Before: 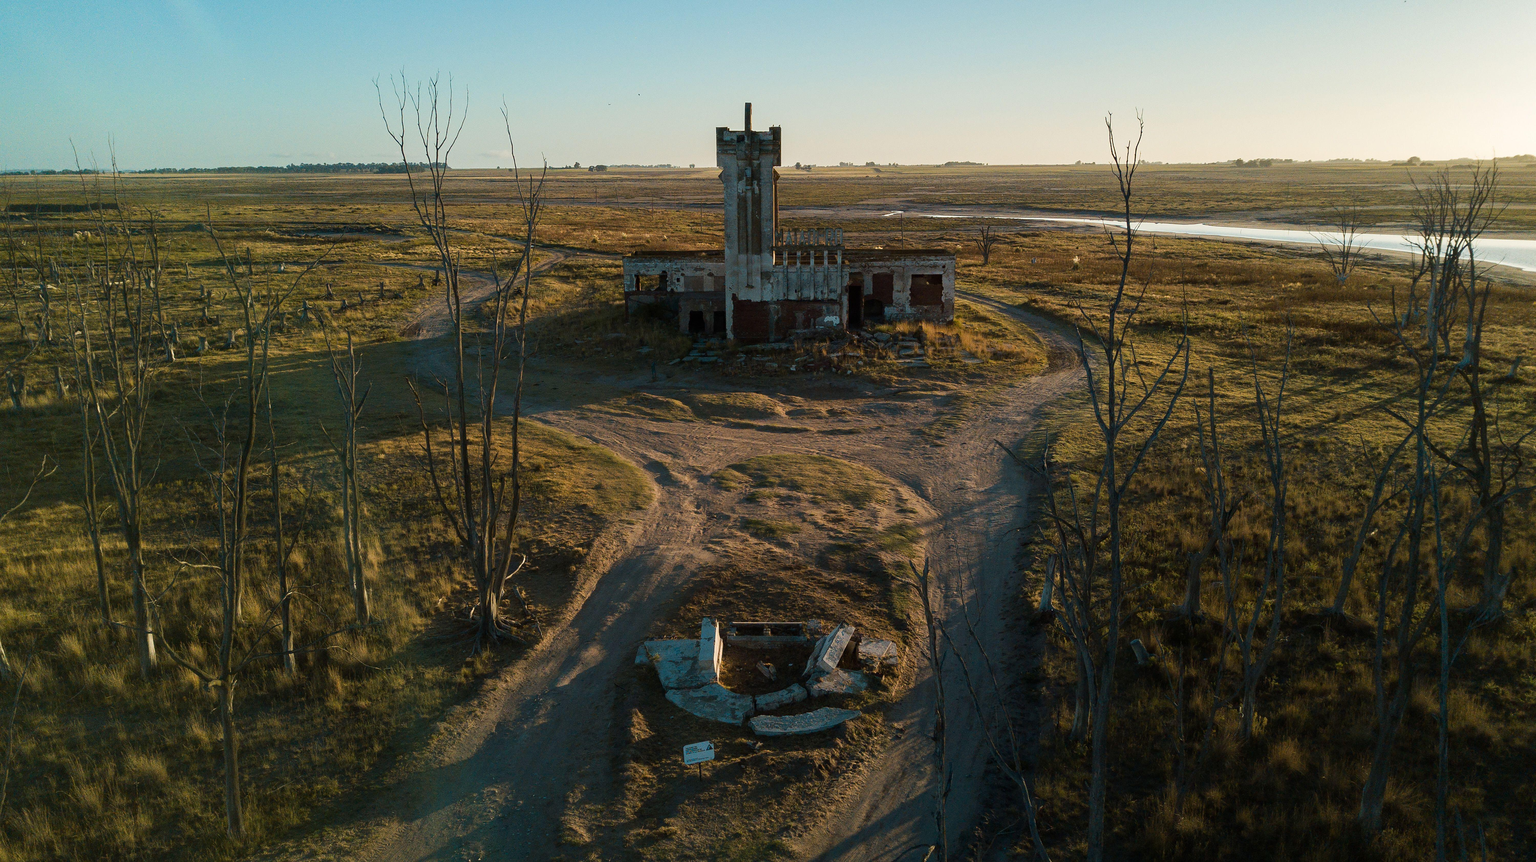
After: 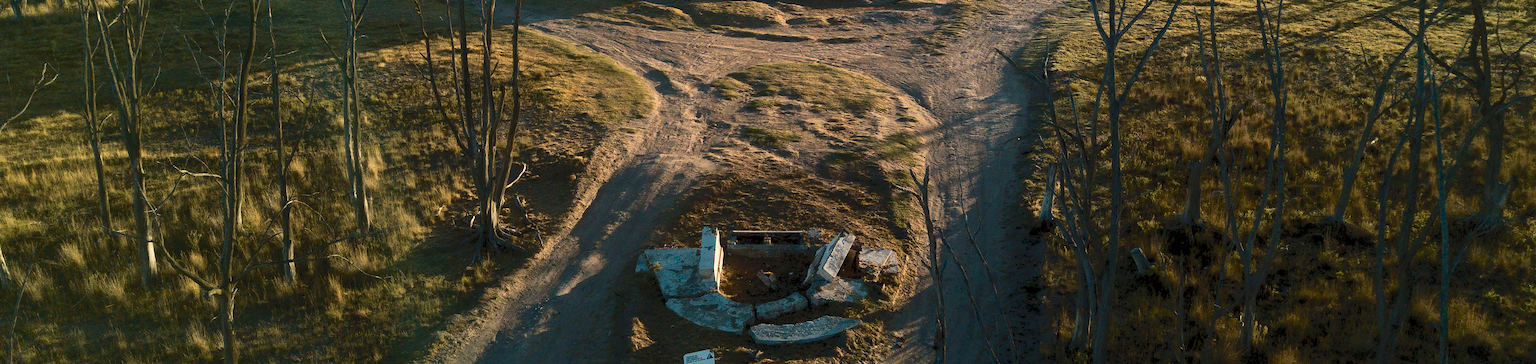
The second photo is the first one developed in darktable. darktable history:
crop: top 45.453%, bottom 12.219%
tone curve: curves: ch0 [(0, 0) (0.003, 0.065) (0.011, 0.072) (0.025, 0.09) (0.044, 0.104) (0.069, 0.116) (0.1, 0.127) (0.136, 0.15) (0.177, 0.184) (0.224, 0.223) (0.277, 0.28) (0.335, 0.361) (0.399, 0.443) (0.468, 0.525) (0.543, 0.616) (0.623, 0.713) (0.709, 0.79) (0.801, 0.866) (0.898, 0.933) (1, 1)], color space Lab, independent channels, preserve colors none
exposure: black level correction 0.004, exposure 0.391 EV, compensate highlight preservation false
